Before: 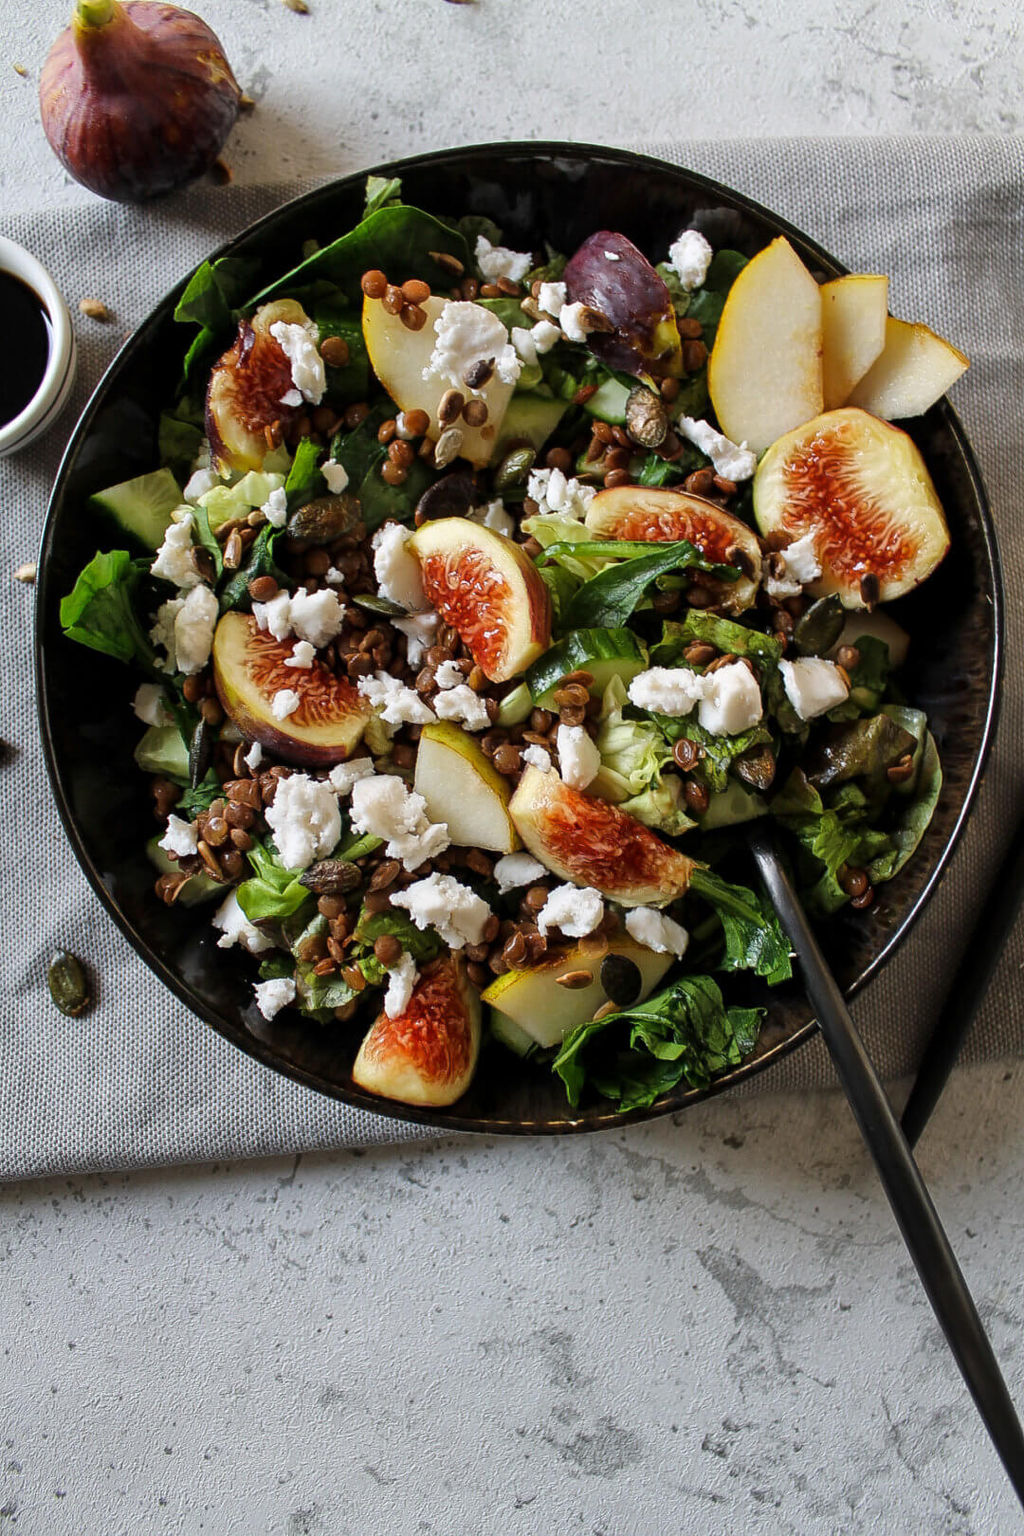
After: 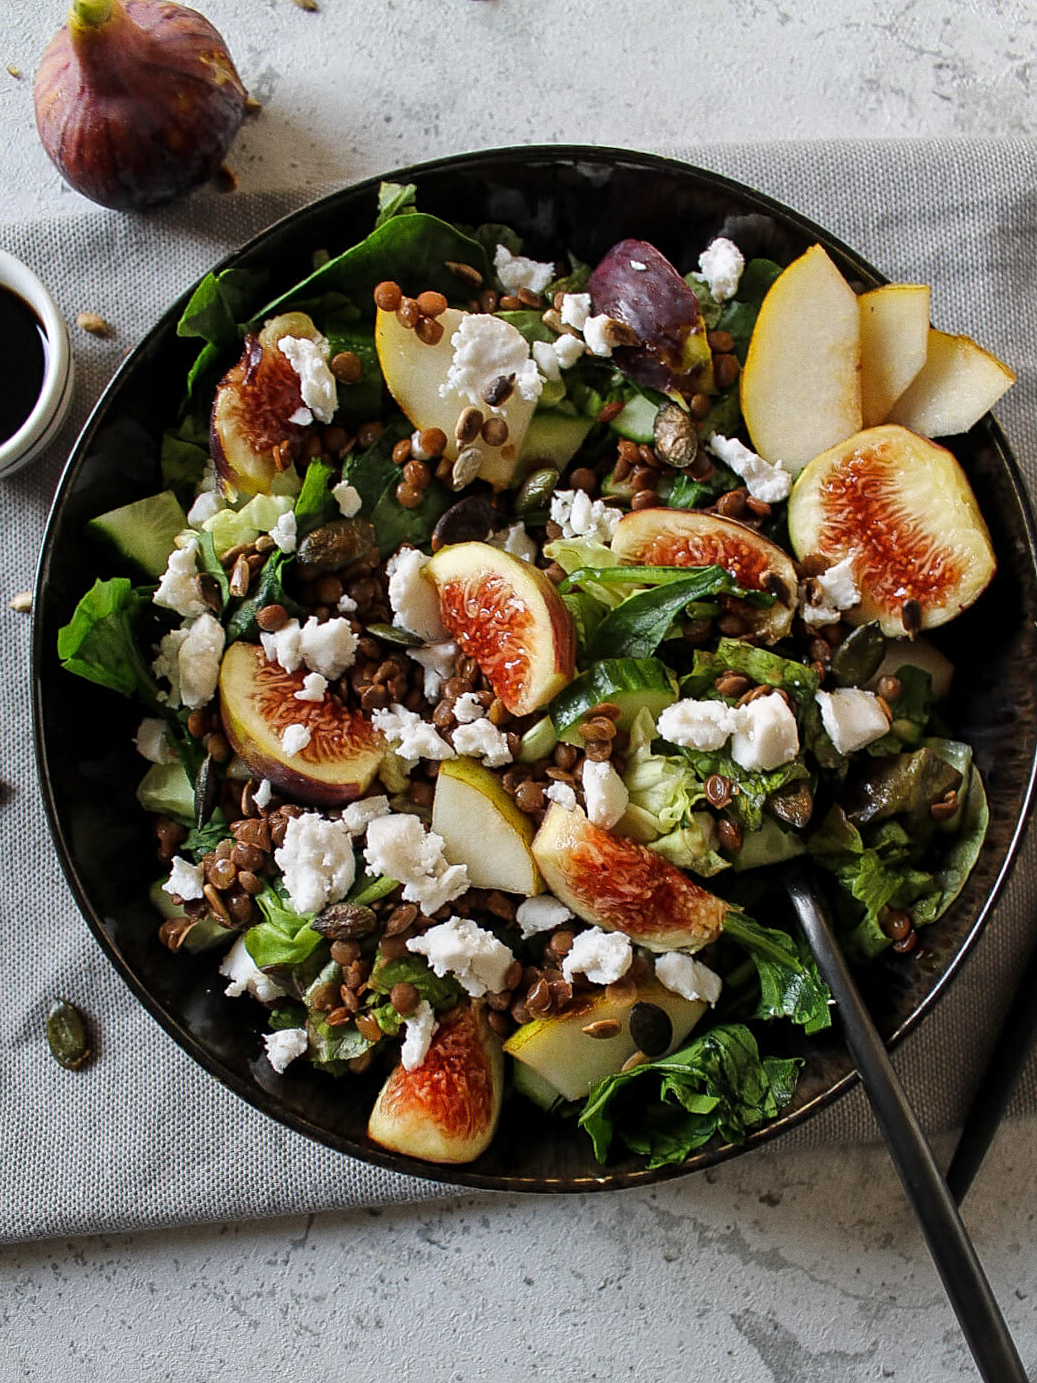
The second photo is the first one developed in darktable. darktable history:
crop and rotate: angle 0.2°, left 0.275%, right 3.127%, bottom 14.18%
sharpen: amount 0.2
grain: coarseness 0.09 ISO
